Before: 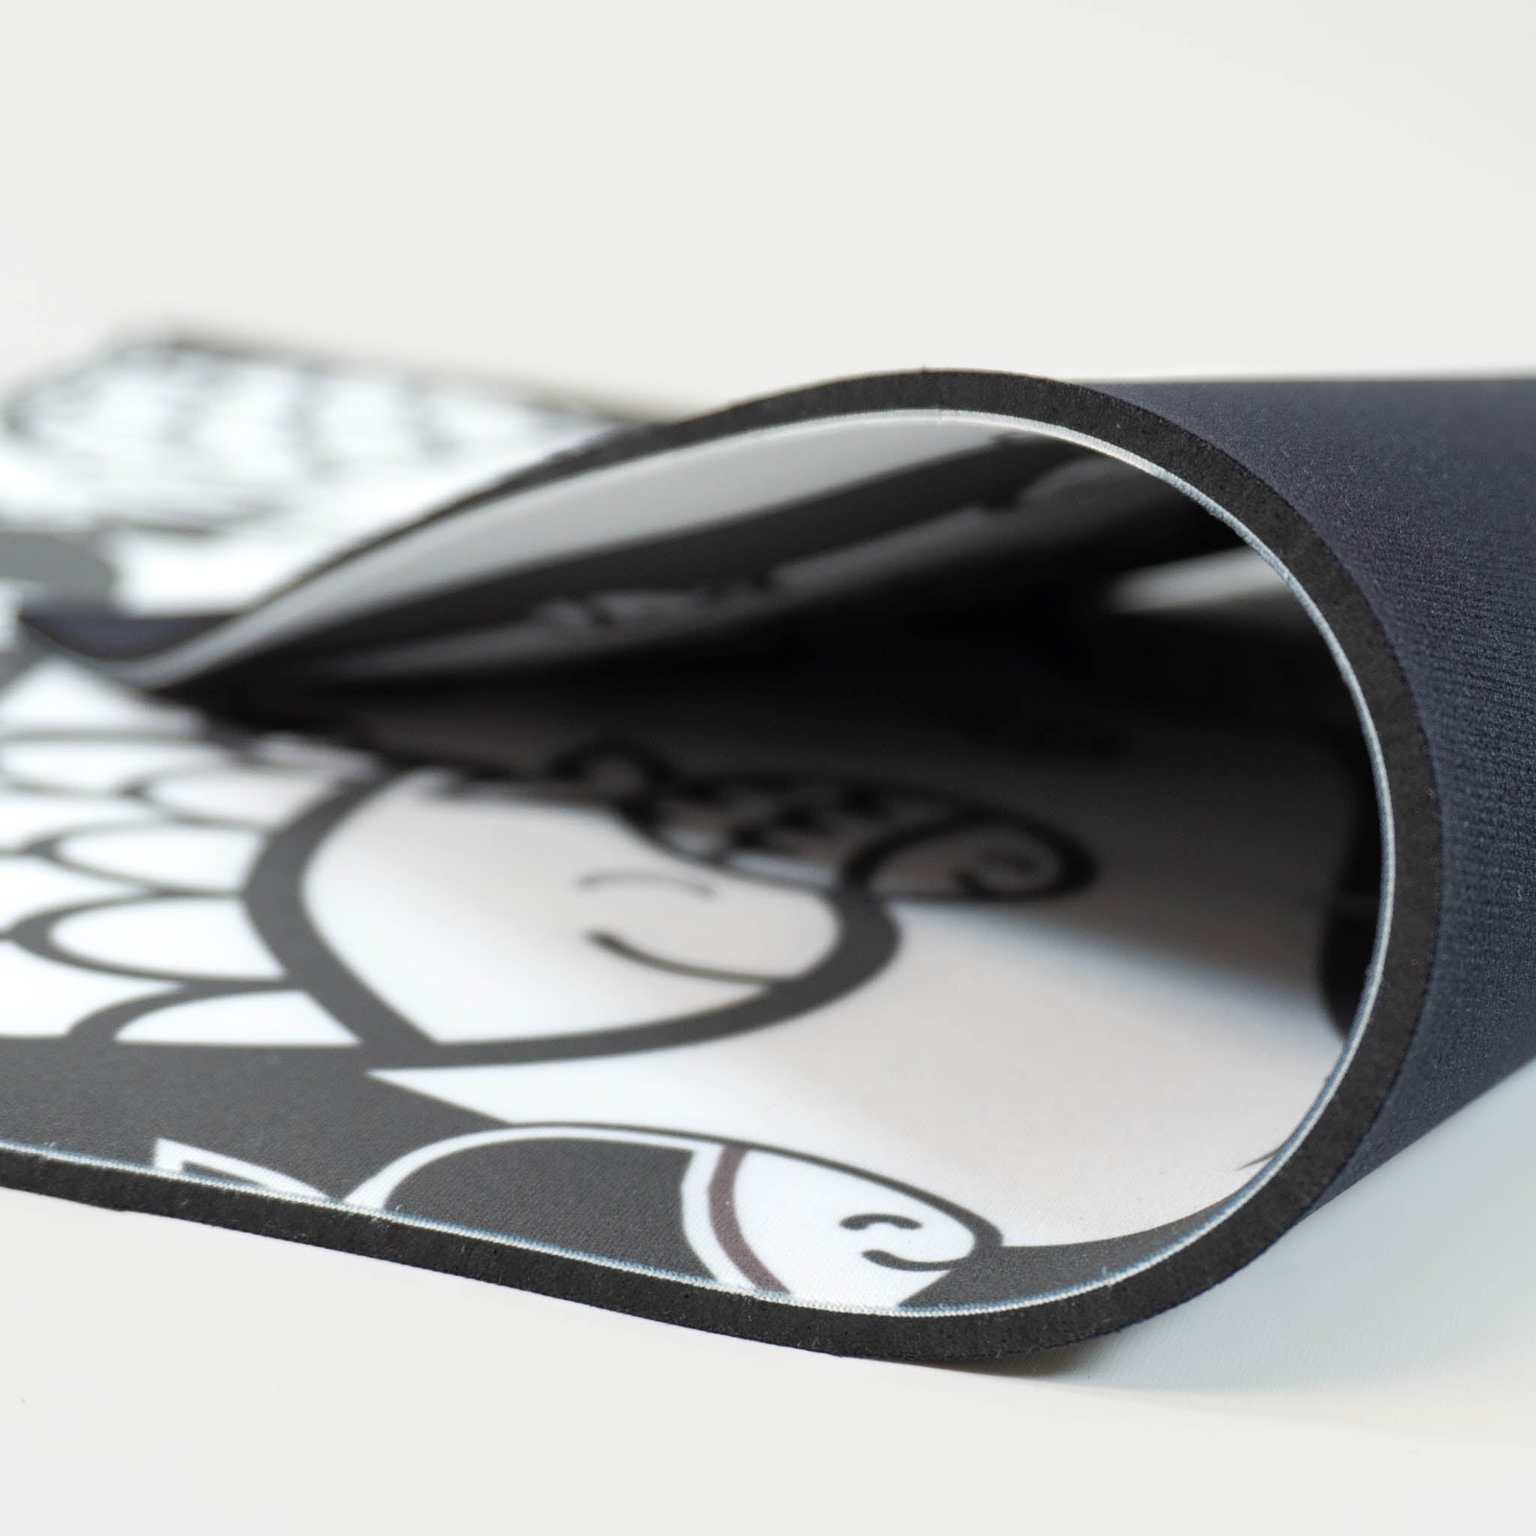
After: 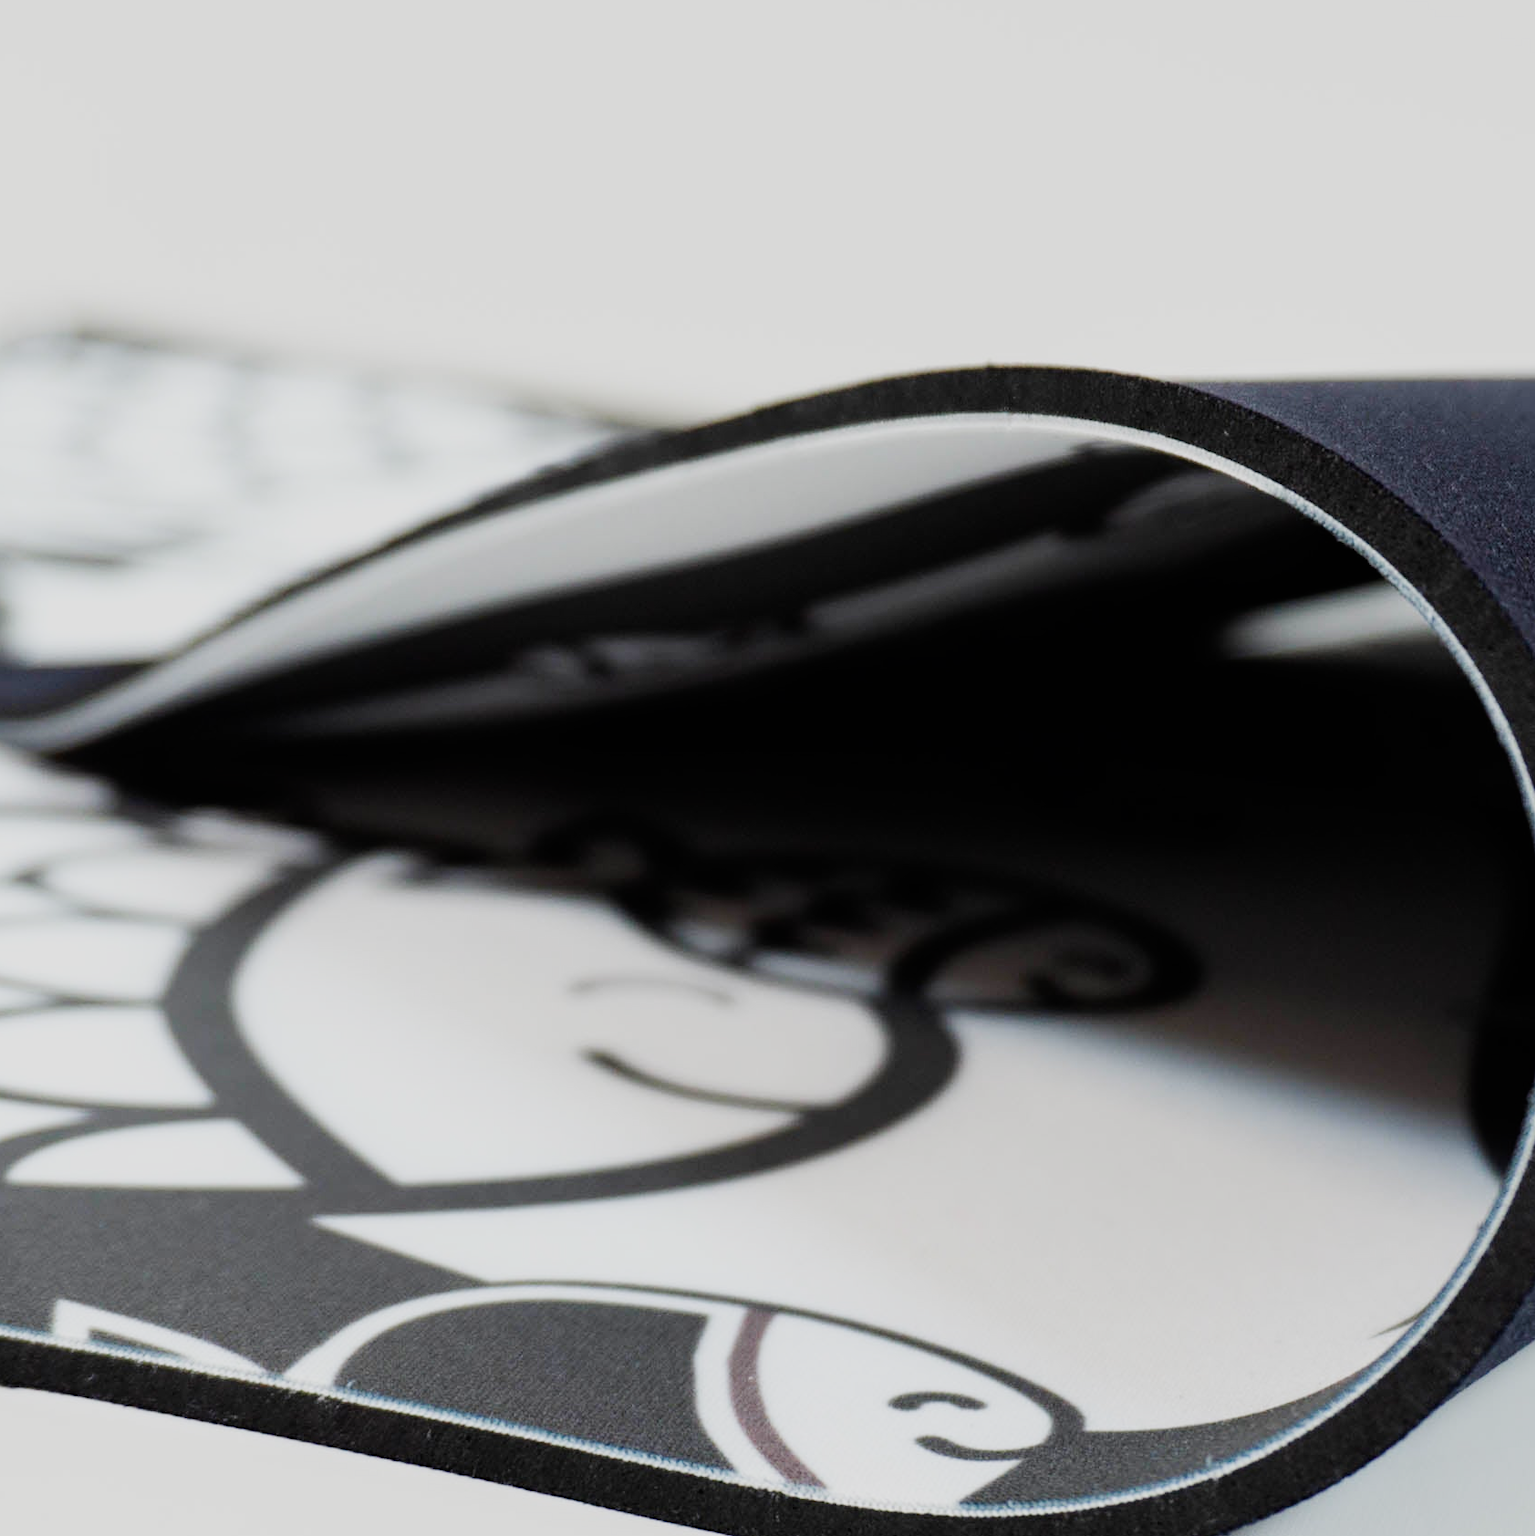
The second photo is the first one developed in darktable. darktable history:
color balance rgb: linear chroma grading › shadows -8%, linear chroma grading › global chroma 10%, perceptual saturation grading › global saturation 2%, perceptual saturation grading › highlights -2%, perceptual saturation grading › mid-tones 4%, perceptual saturation grading › shadows 8%, perceptual brilliance grading › global brilliance 2%, perceptual brilliance grading › highlights -4%, global vibrance 16%, saturation formula JzAzBz (2021)
sigmoid: contrast 1.69, skew -0.23, preserve hue 0%, red attenuation 0.1, red rotation 0.035, green attenuation 0.1, green rotation -0.017, blue attenuation 0.15, blue rotation -0.052, base primaries Rec2020
crop and rotate: left 7.196%, top 4.574%, right 10.605%, bottom 13.178%
